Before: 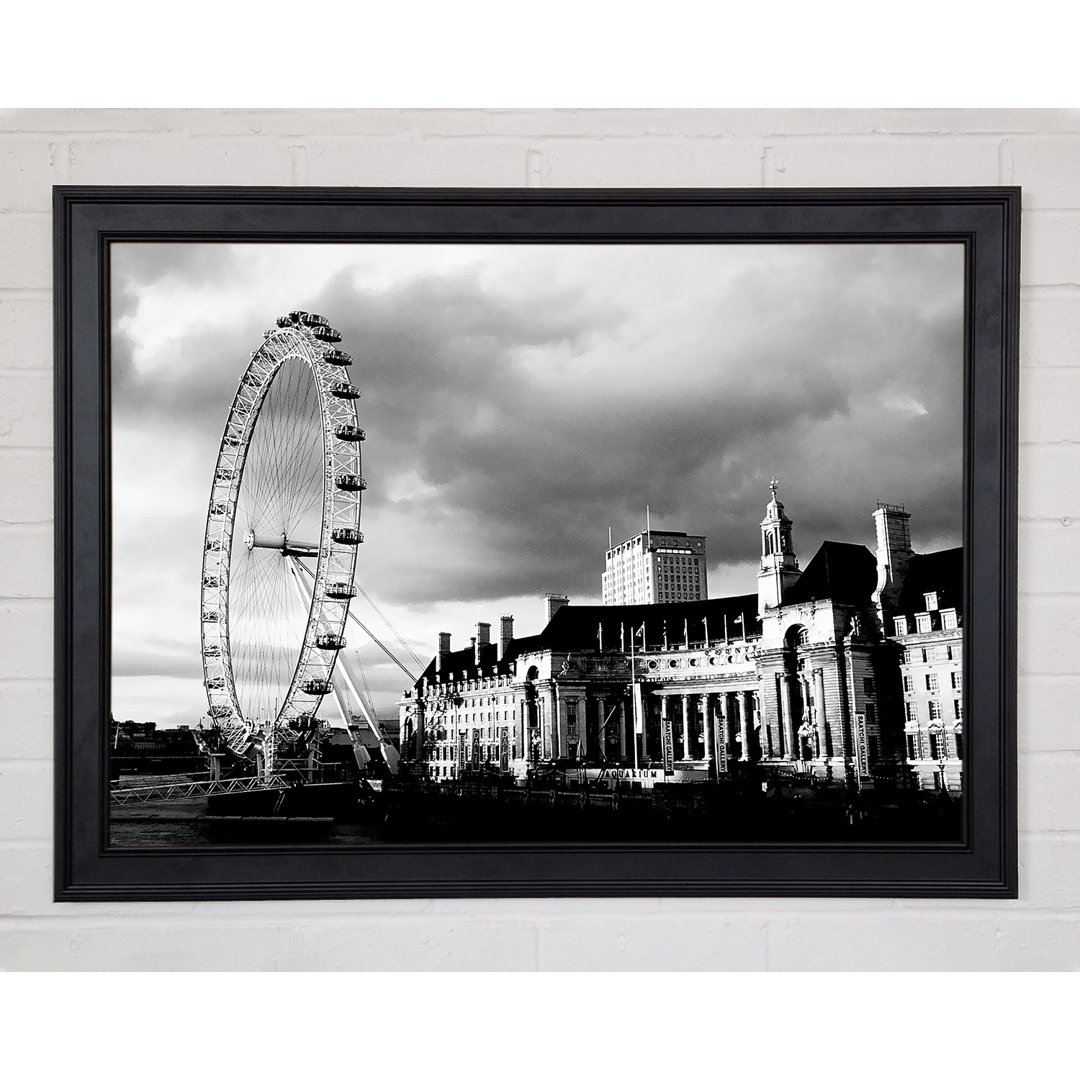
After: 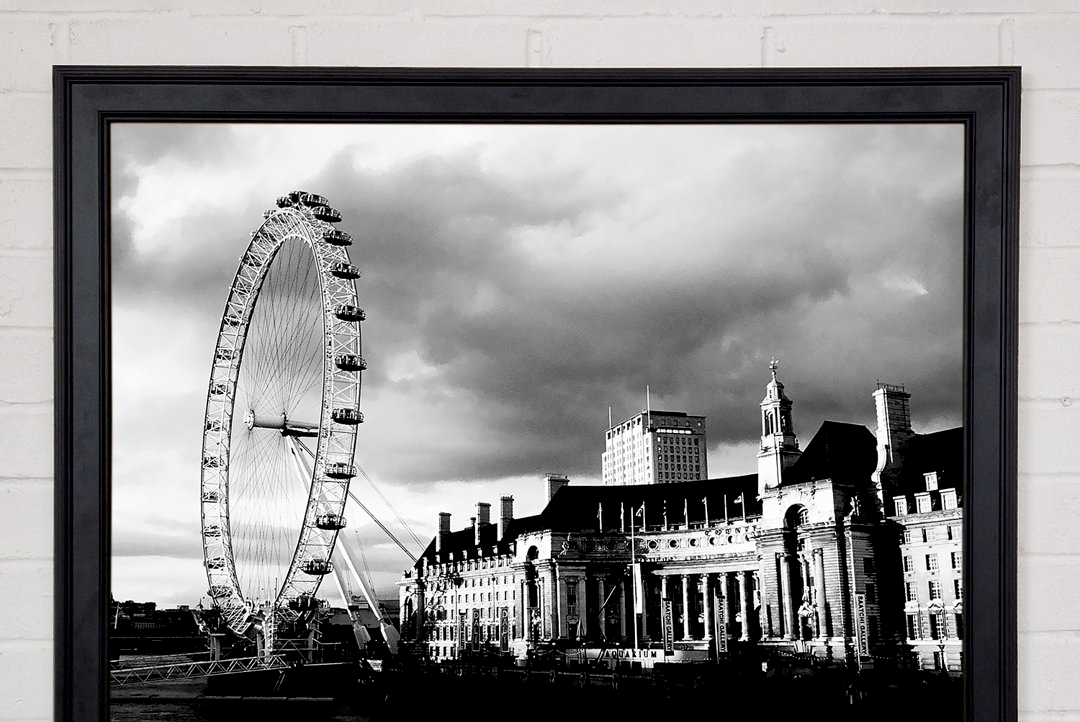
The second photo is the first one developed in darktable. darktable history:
contrast brightness saturation: contrast 0.083, saturation 0.023
crop: top 11.159%, bottom 21.967%
exposure: black level correction 0.005, exposure 0.004 EV, compensate highlight preservation false
